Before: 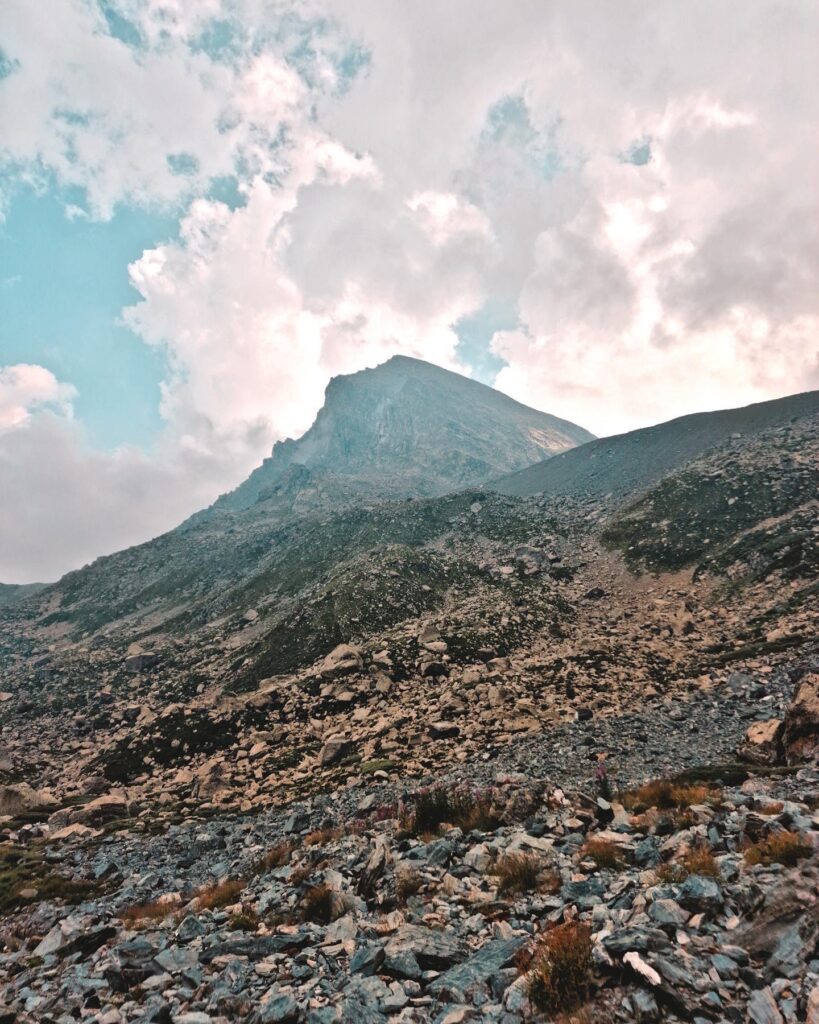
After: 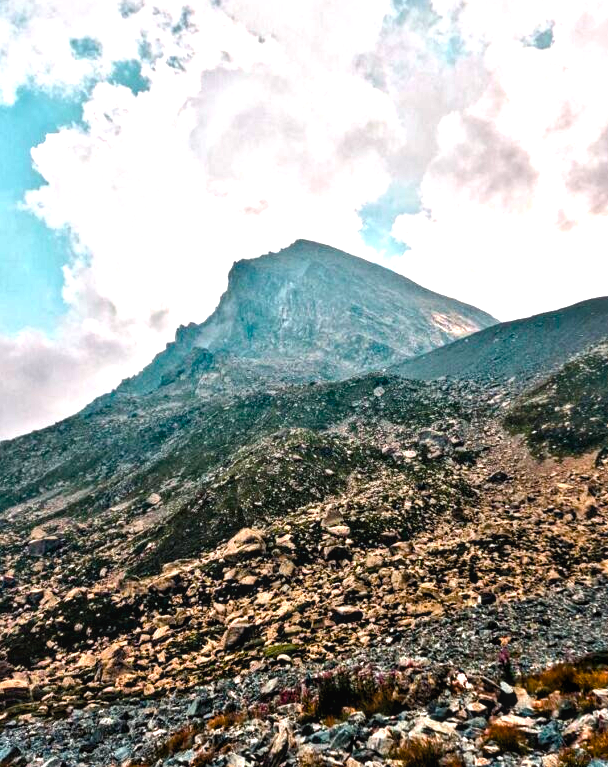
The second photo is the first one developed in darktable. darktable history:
contrast equalizer: octaves 7, y [[0.6 ×6], [0.55 ×6], [0 ×6], [0 ×6], [0 ×6]]
crop and rotate: left 11.931%, top 11.352%, right 13.826%, bottom 13.689%
color balance rgb: linear chroma grading › global chroma 24.921%, perceptual saturation grading › global saturation 20.422%, perceptual saturation grading › highlights -19.694%, perceptual saturation grading › shadows 29.503%, perceptual brilliance grading › highlights 15.472%, perceptual brilliance grading › shadows -14.248%, global vibrance 20%
local contrast: detail 117%
